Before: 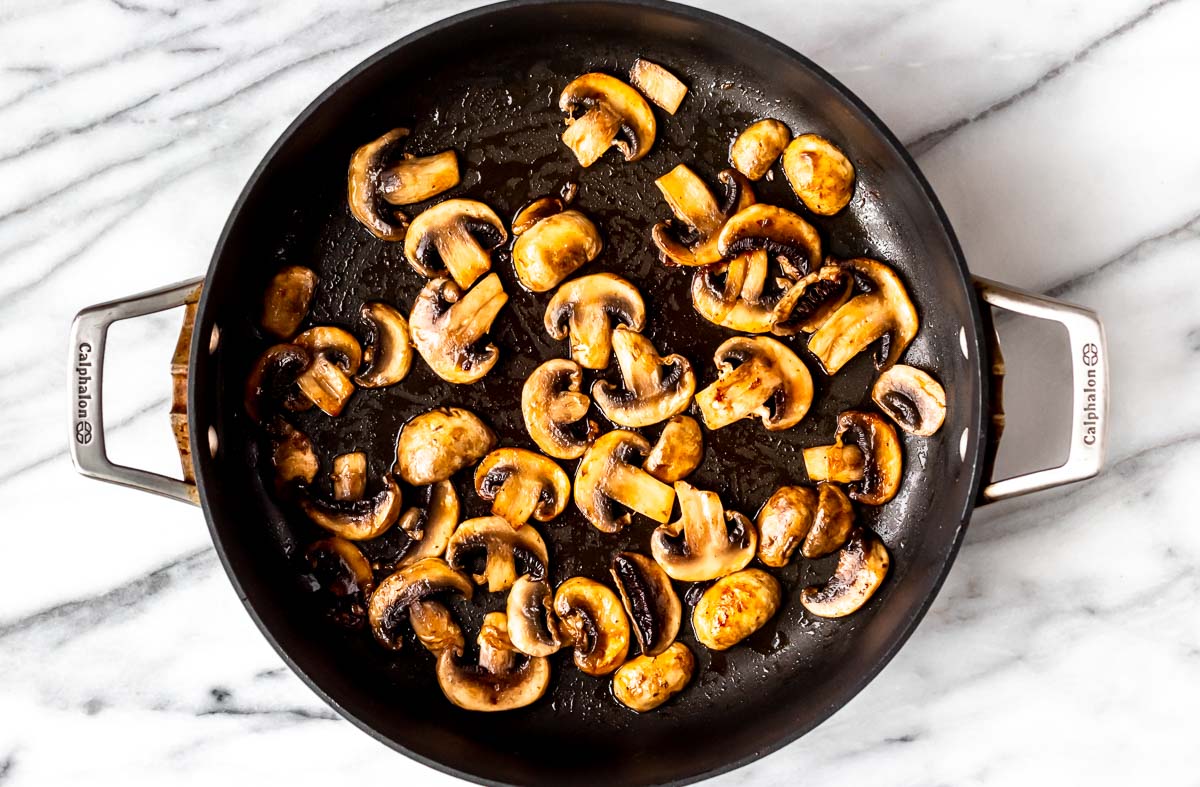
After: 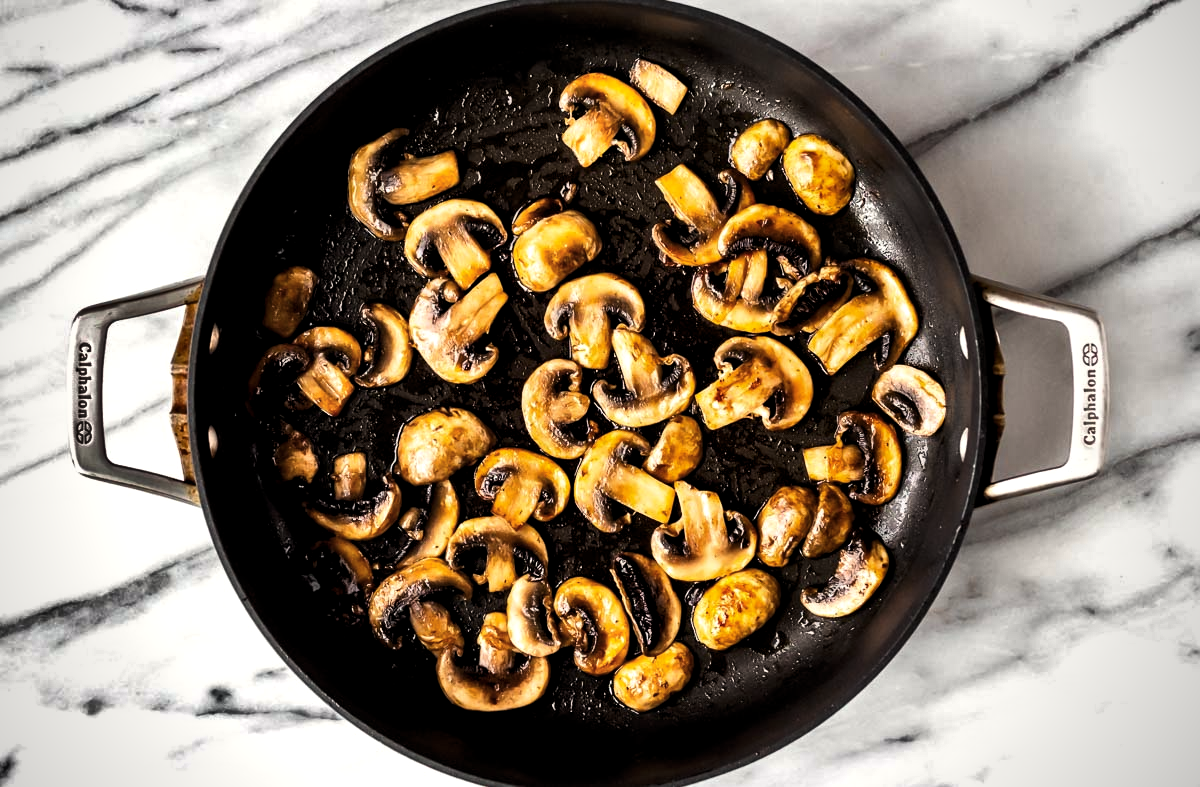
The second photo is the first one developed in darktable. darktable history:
vignetting: center (-0.033, -0.038)
levels: levels [0.029, 0.545, 0.971]
color correction: highlights b* 2.91
shadows and highlights: shadows 61.27, highlights -60.46, soften with gaussian
